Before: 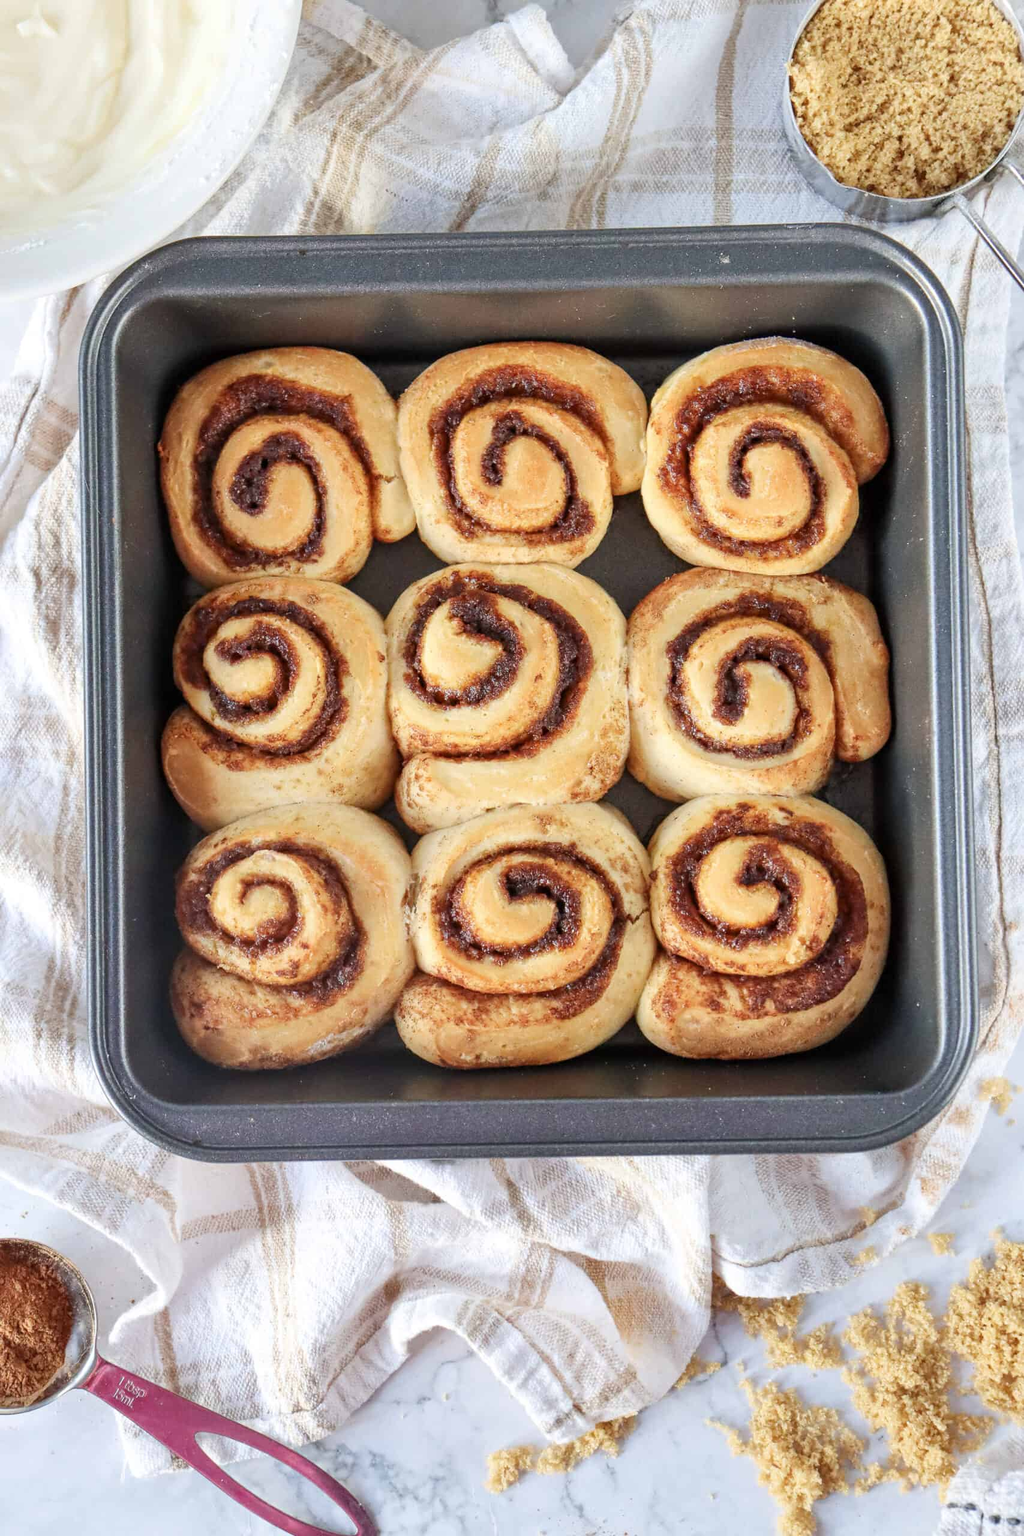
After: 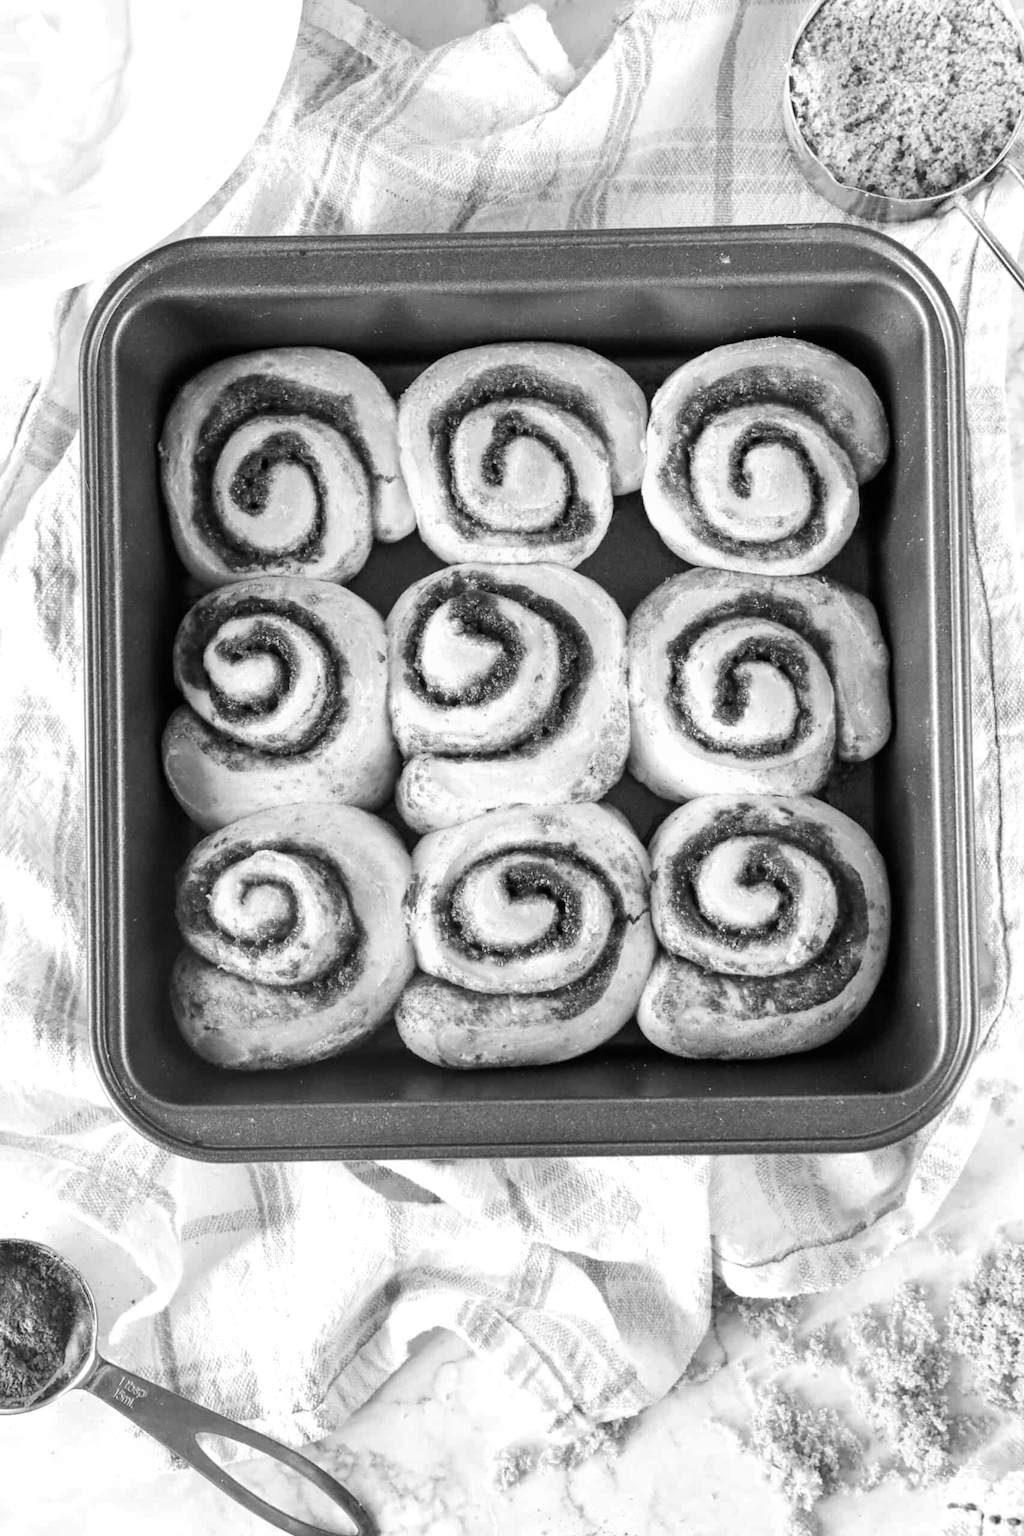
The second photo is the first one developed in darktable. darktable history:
tone equalizer: -8 EV -0.417 EV, -7 EV -0.389 EV, -6 EV -0.333 EV, -5 EV -0.222 EV, -3 EV 0.222 EV, -2 EV 0.333 EV, -1 EV 0.389 EV, +0 EV 0.417 EV, edges refinement/feathering 500, mask exposure compensation -1.57 EV, preserve details no
lowpass: radius 0.5, unbound 0
monochrome: on, module defaults
